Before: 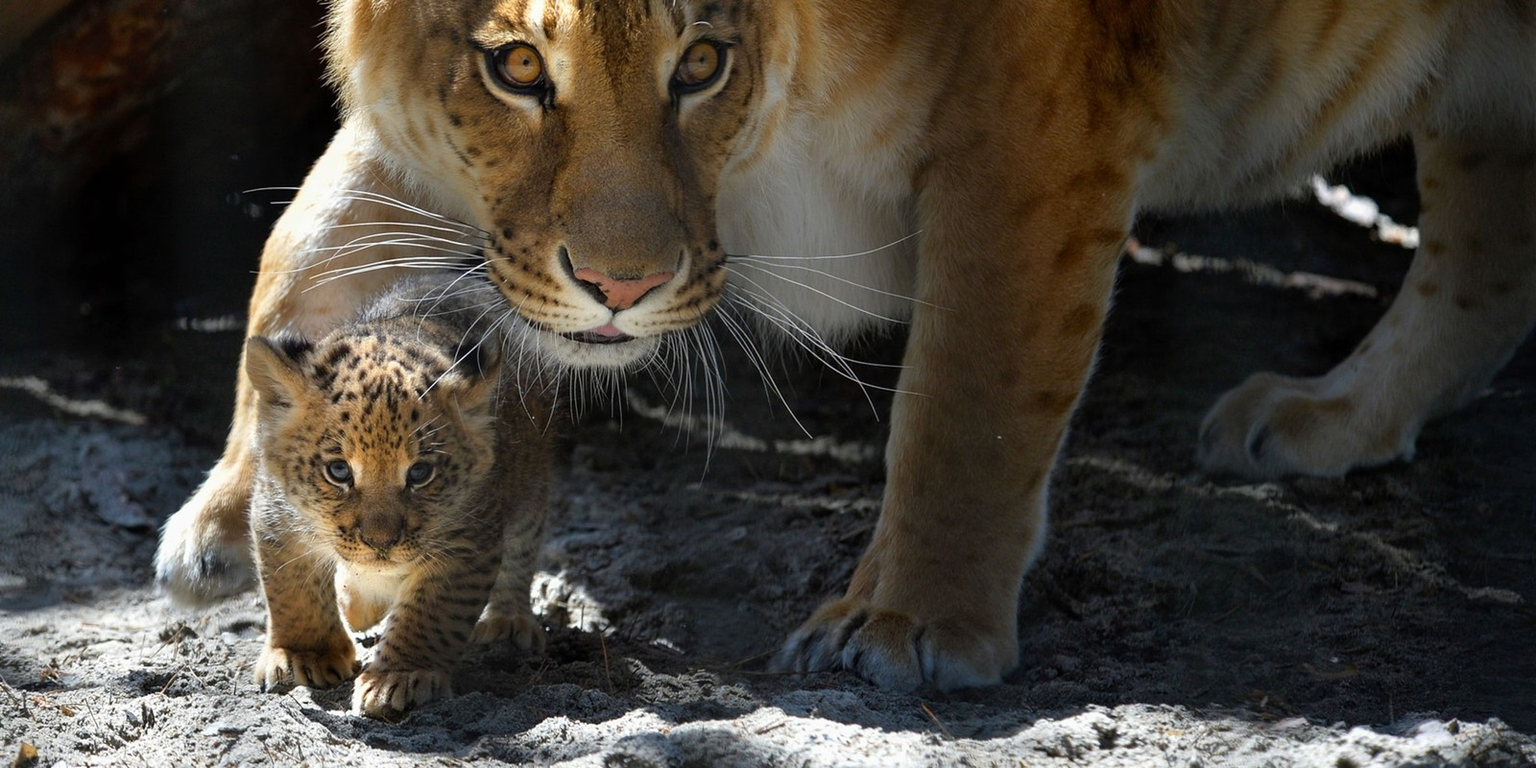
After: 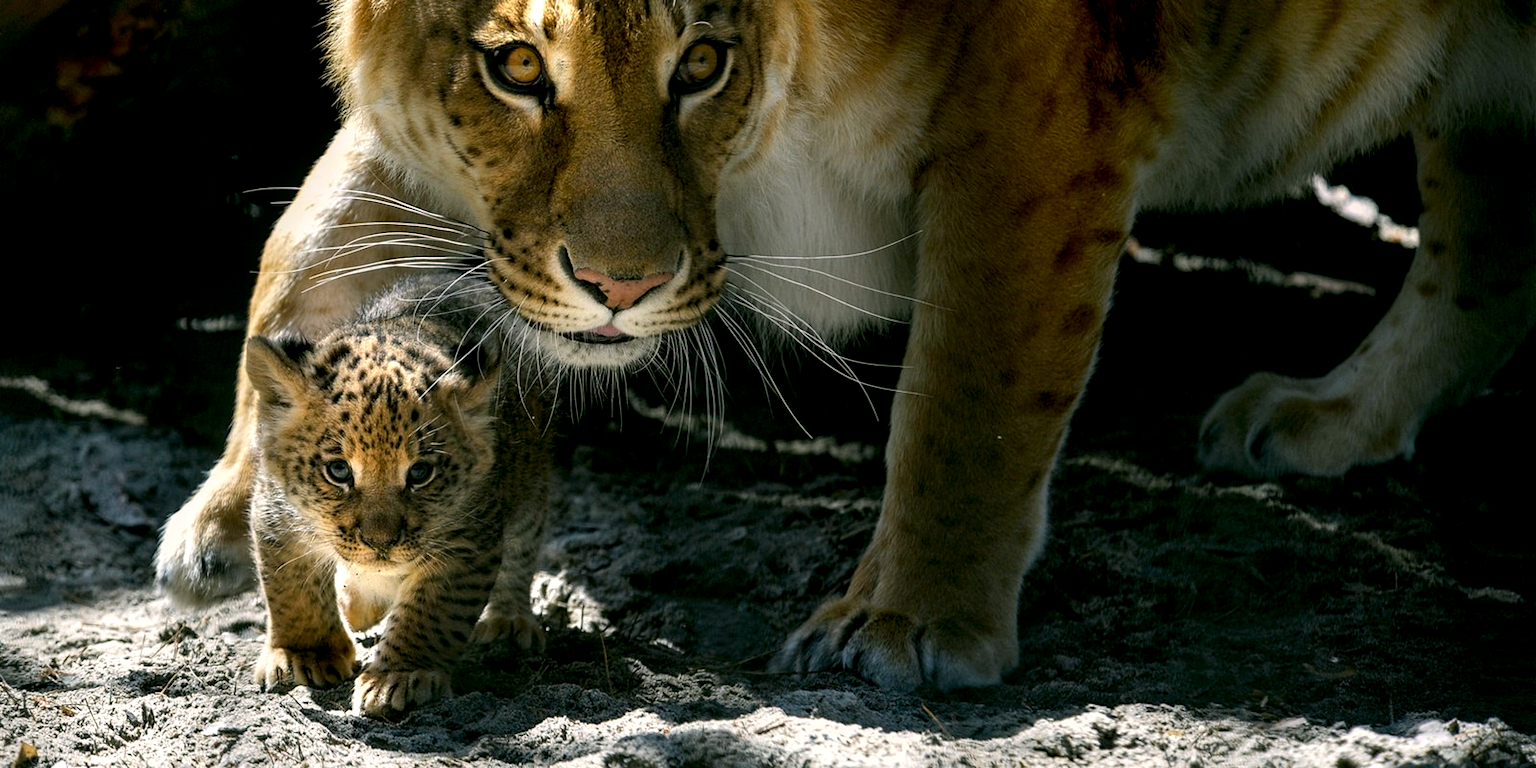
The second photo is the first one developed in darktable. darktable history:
tone equalizer: -8 EV -0.417 EV, -7 EV -0.389 EV, -6 EV -0.333 EV, -5 EV -0.222 EV, -3 EV 0.222 EV, -2 EV 0.333 EV, -1 EV 0.389 EV, +0 EV 0.417 EV, edges refinement/feathering 500, mask exposure compensation -1.57 EV, preserve details no
exposure: black level correction 0.009, exposure -0.159 EV, compensate highlight preservation false
local contrast: on, module defaults
color correction: highlights a* 4.02, highlights b* 4.98, shadows a* -7.55, shadows b* 4.98
